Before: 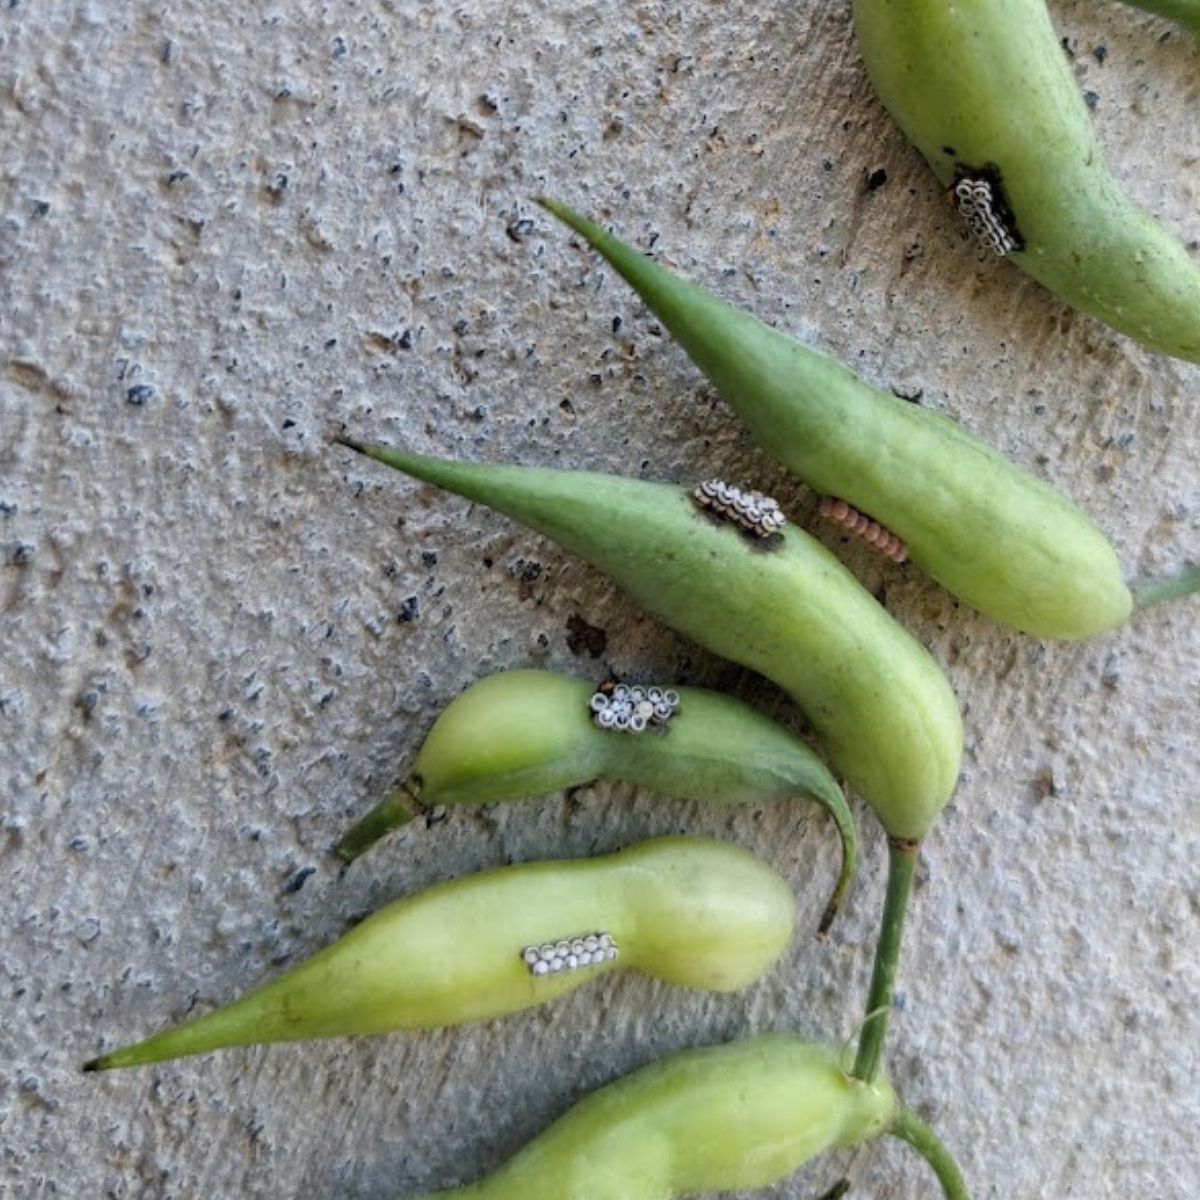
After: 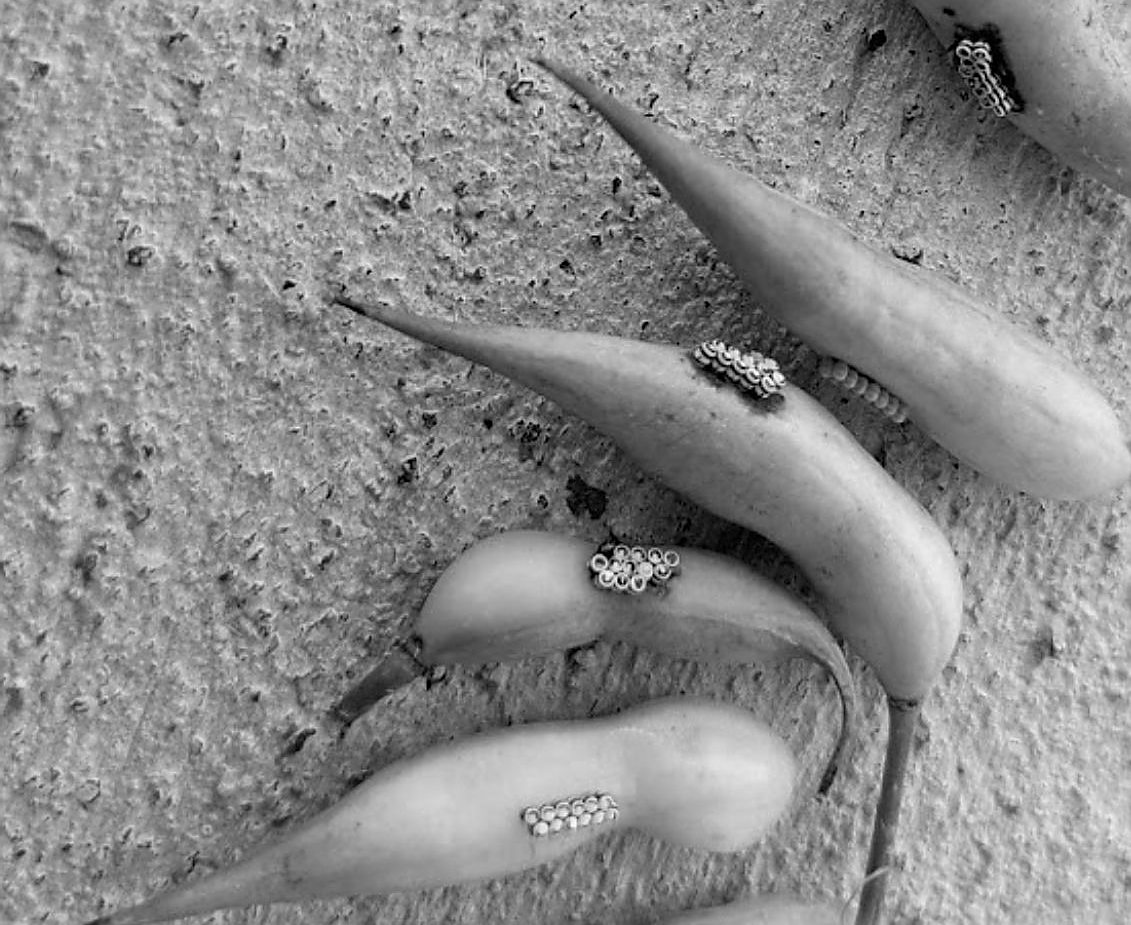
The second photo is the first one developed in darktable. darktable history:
crop and rotate: angle 0.03°, top 11.643%, right 5.651%, bottom 11.189%
monochrome: on, module defaults
color balance rgb: global vibrance -1%, saturation formula JzAzBz (2021)
sharpen: radius 1.4, amount 1.25, threshold 0.7
color correction: highlights b* 3
